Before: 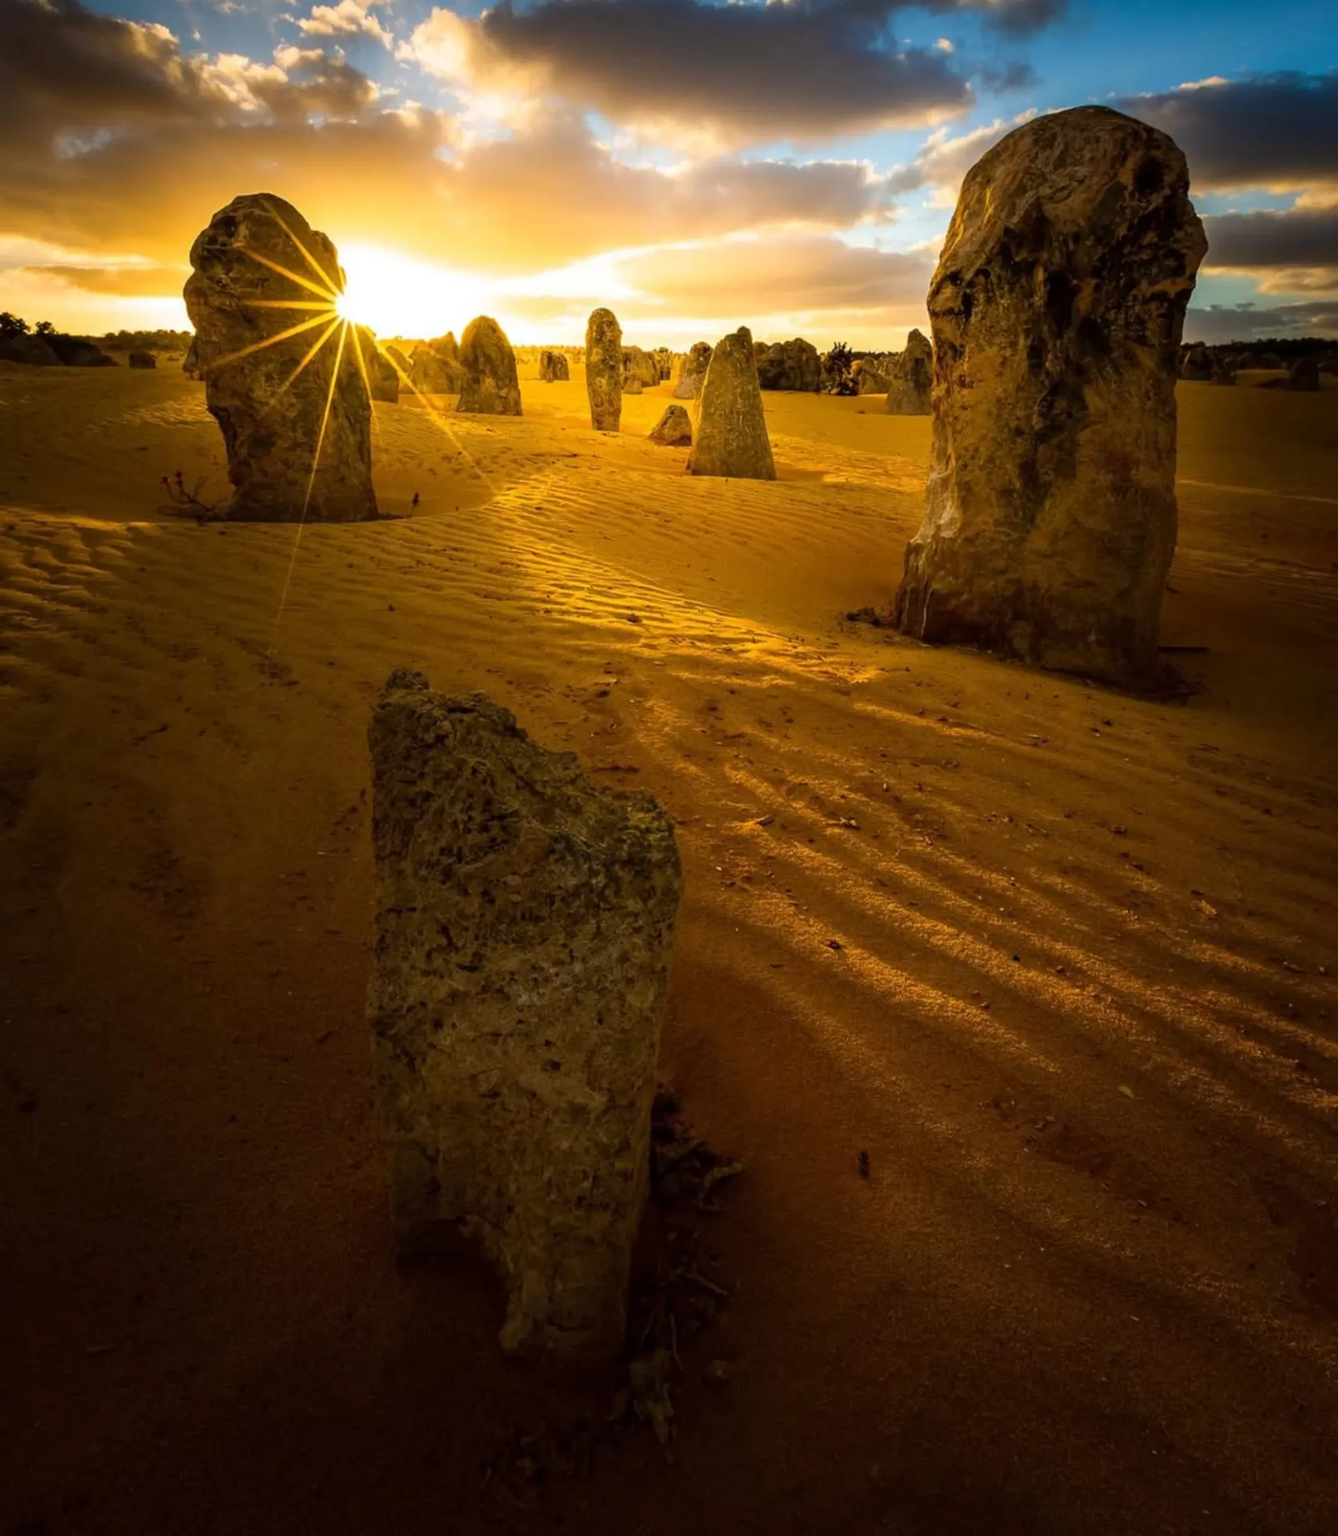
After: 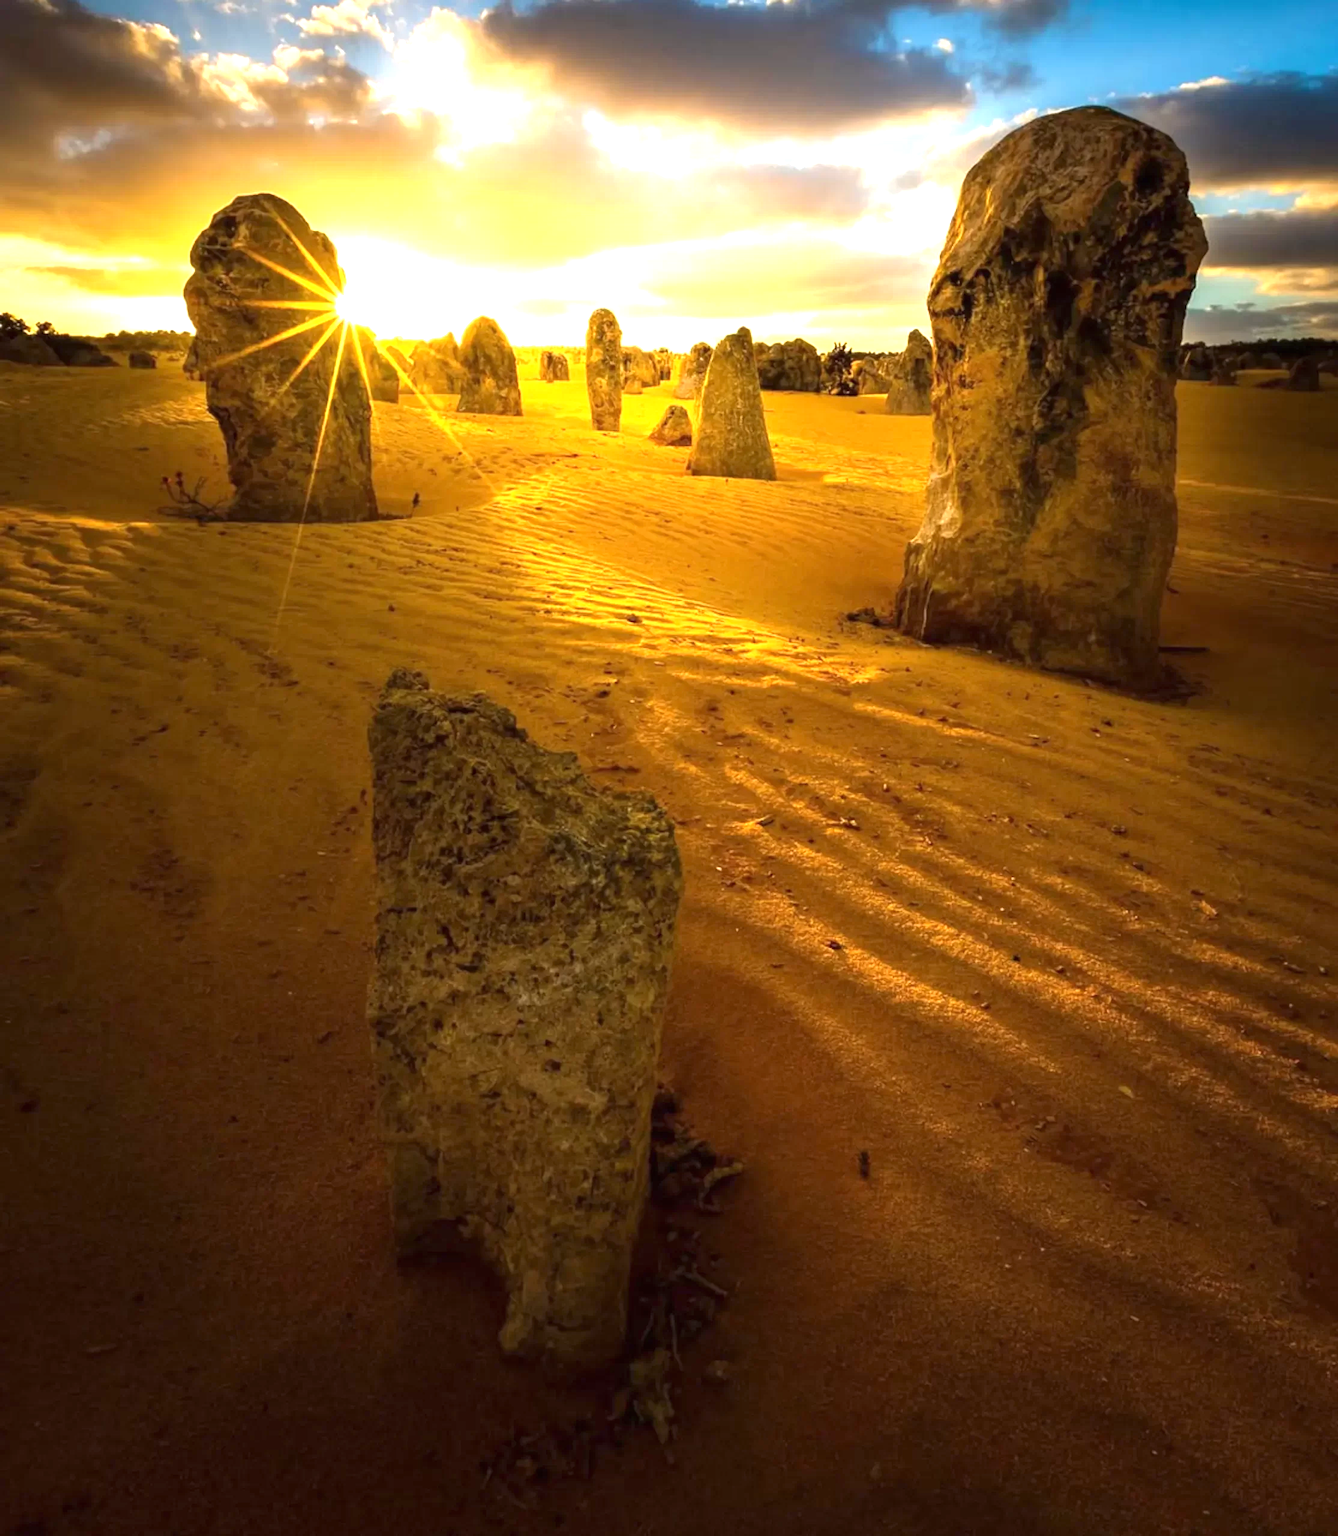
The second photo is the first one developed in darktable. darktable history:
exposure: black level correction 0, exposure 1.105 EV, compensate highlight preservation false
